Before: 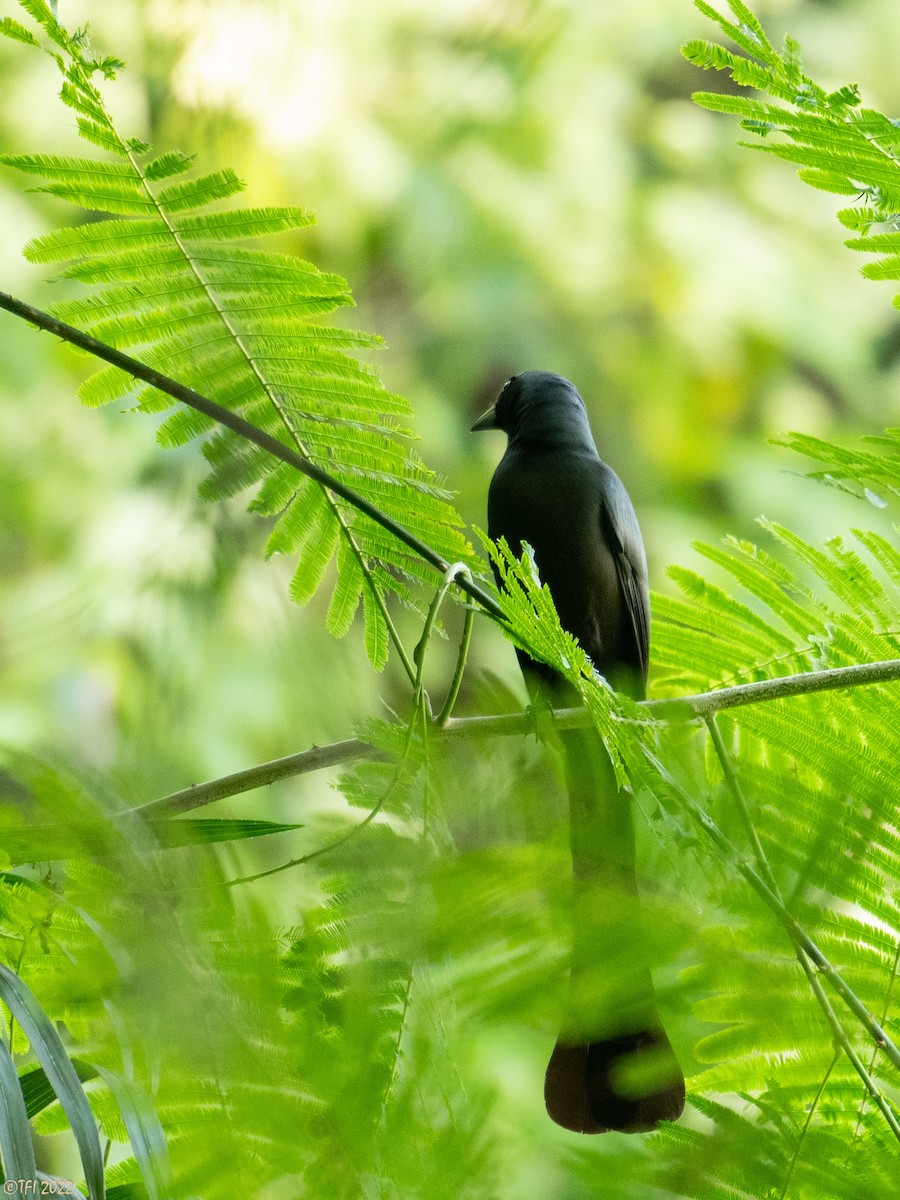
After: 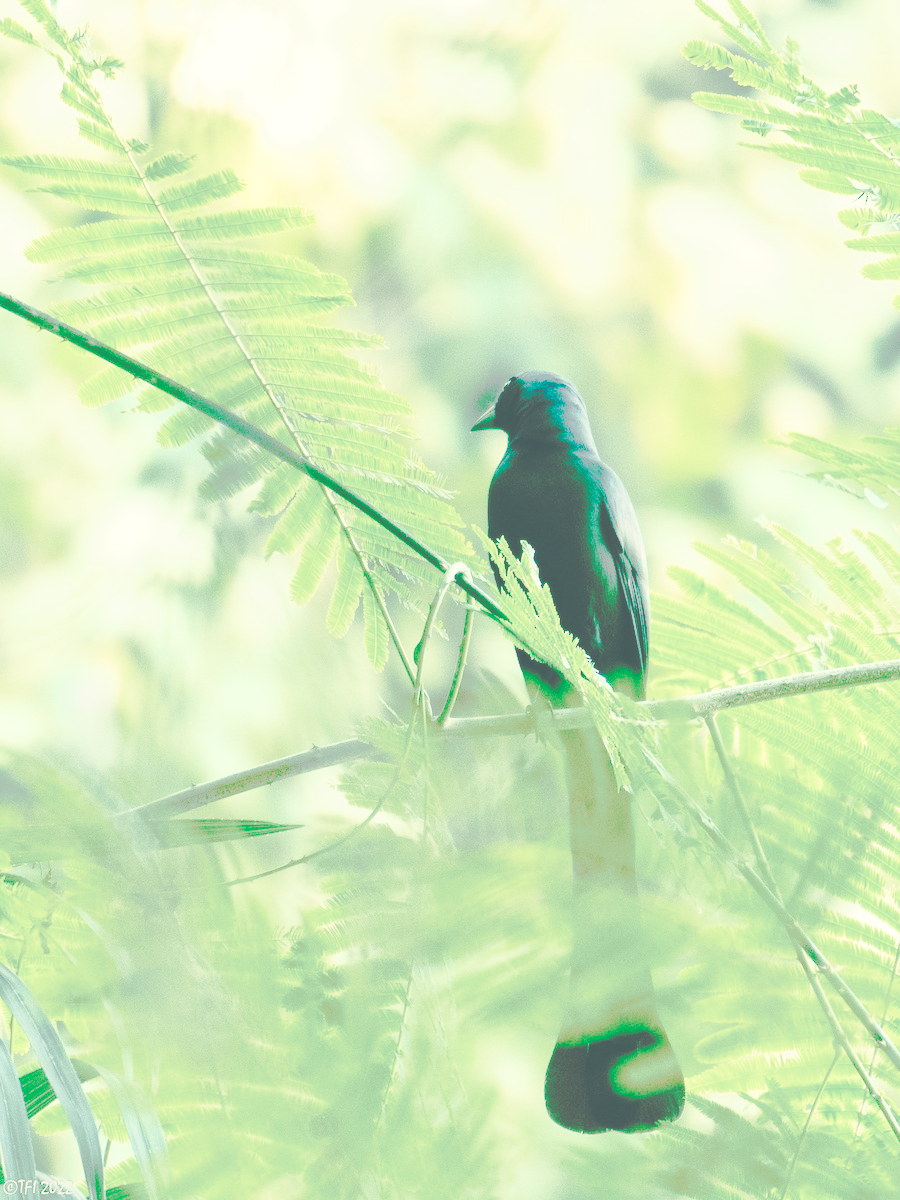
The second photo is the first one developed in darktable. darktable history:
tone curve: curves: ch0 [(0, 0) (0.003, 0.003) (0.011, 0.011) (0.025, 0.025) (0.044, 0.044) (0.069, 0.068) (0.1, 0.099) (0.136, 0.134) (0.177, 0.175) (0.224, 0.222) (0.277, 0.274) (0.335, 0.331) (0.399, 0.394) (0.468, 0.463) (0.543, 0.691) (0.623, 0.746) (0.709, 0.804) (0.801, 0.865) (0.898, 0.931) (1, 1)], preserve colors none
color look up table: target L [98.97, 98.6, 98.11, 94.32, 90, 93.67, 95.59, 93.44, 87.82, 90.29, 84.46, 73.66, 68.13, 64.51, 48.61, 200, 98.35, 89.59, 86.54, 87.17, 80.78, 75.92, 78.84, 75.65, 56.91, 67.48, 51.92, 44.36, 41.57, 98.87, 98.4, 94.89, 84.47, 81.46, 80.64, 76.71, 63.97, 58.03, 60.57, 59.33, 59.37, 56.24, 43.65, 34.71, 99.08, 92.05, 87.3, 84.67, 63.52], target a [-2.275, -6.881, -7.804, -27.25, -53.3, -26.57, -15.9, -1.794, -46.76, -19.92, -61.04, -23.92, -43.18, -34, -22.85, 0, -4.186, 11.57, 6.193, 10.57, 30.58, 32.2, 26.73, 0.836, 50.05, -8.674, 42.7, 11.86, -5.824, -0.973, 0.093, 6.55, 28.06, 21.64, 3.376, -9.518, 61.83, 54.81, -4.1, 19.59, 1.116, -10.03, 21.36, 7.588, -1.551, -26.46, -43.99, -18.21, -20.75], target b [10.22, 30.88, 35.66, 2.294, 14.52, 22.39, 17.76, 31.96, 9.488, 50.64, 45.58, 20.45, 23.48, 1.704, 9.124, 0, 19.99, 14.56, 46.52, 12.08, 1.048, 34.63, 17.58, 22.93, -11.2, 3.847, 4.045, -2.211, 0.5, 8.061, 6.876, 1.342, -13.34, -3.03, 0.677, -25.48, -43.75, -30.2, -46.89, -29.97, -15.45, -18.74, -24.33, -28.96, 7.327, 2.601, -8.951, -7.122, -10.11], num patches 49
